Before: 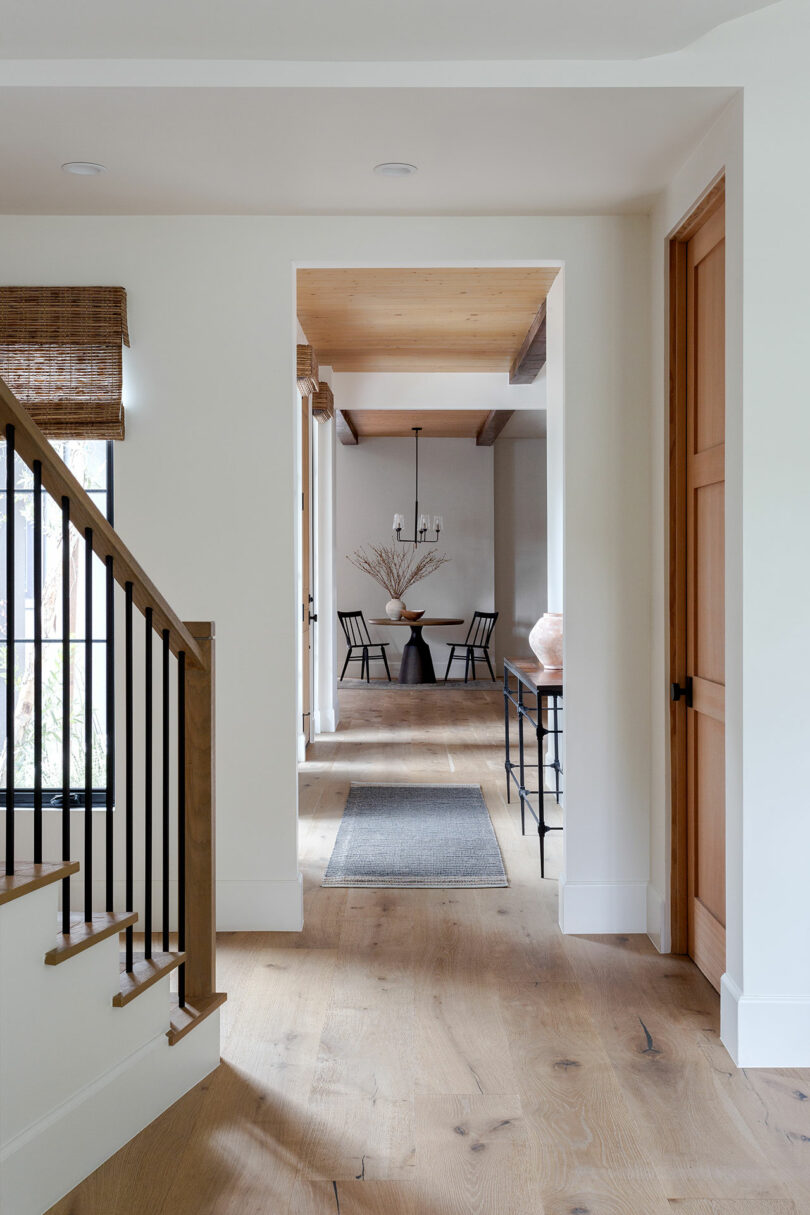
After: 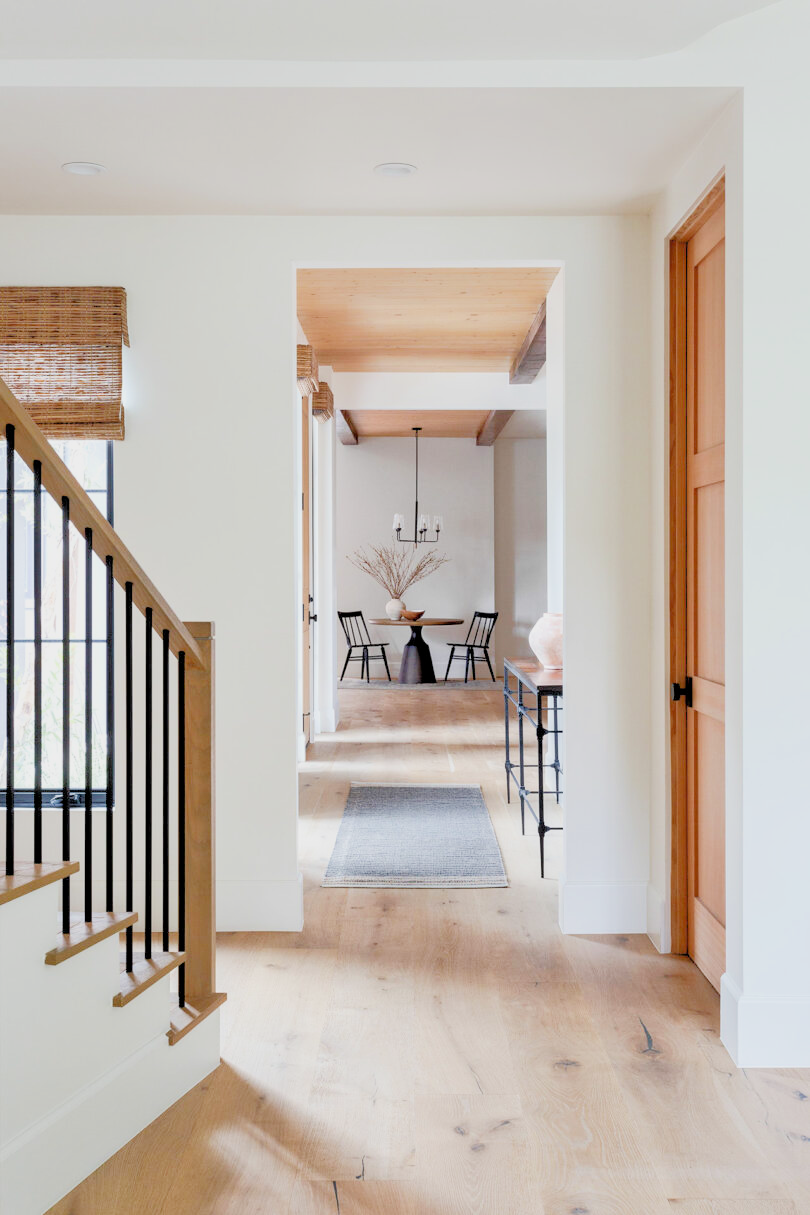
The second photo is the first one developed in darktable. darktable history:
filmic rgb: black relative exposure -7.13 EV, white relative exposure 5.37 EV, hardness 3.02
exposure: black level correction 0, exposure 1.2 EV, compensate exposure bias true, compensate highlight preservation false
tone equalizer: -7 EV 0.147 EV, -6 EV 0.609 EV, -5 EV 1.11 EV, -4 EV 1.31 EV, -3 EV 1.13 EV, -2 EV 0.6 EV, -1 EV 0.16 EV, mask exposure compensation -0.489 EV
